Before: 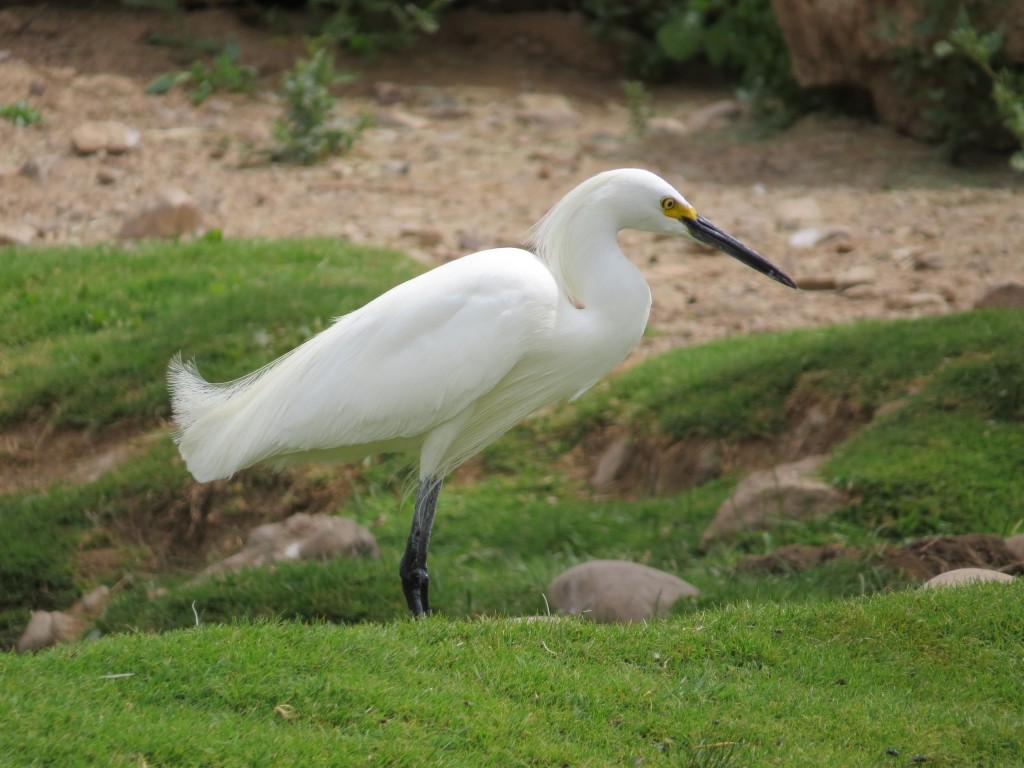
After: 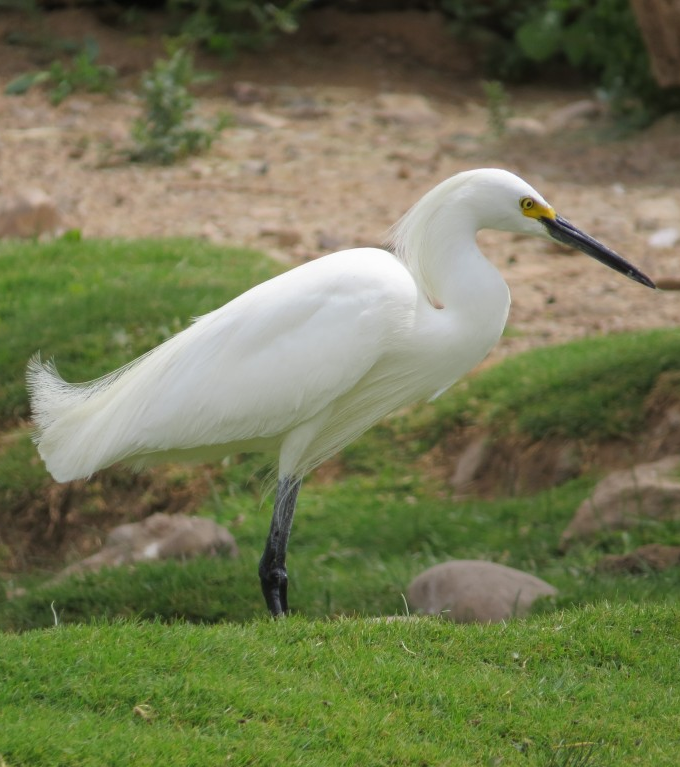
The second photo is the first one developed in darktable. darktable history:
crop and rotate: left 13.781%, right 19.786%
levels: black 0.035%
local contrast: mode bilateral grid, contrast 100, coarseness 100, detail 94%, midtone range 0.2
